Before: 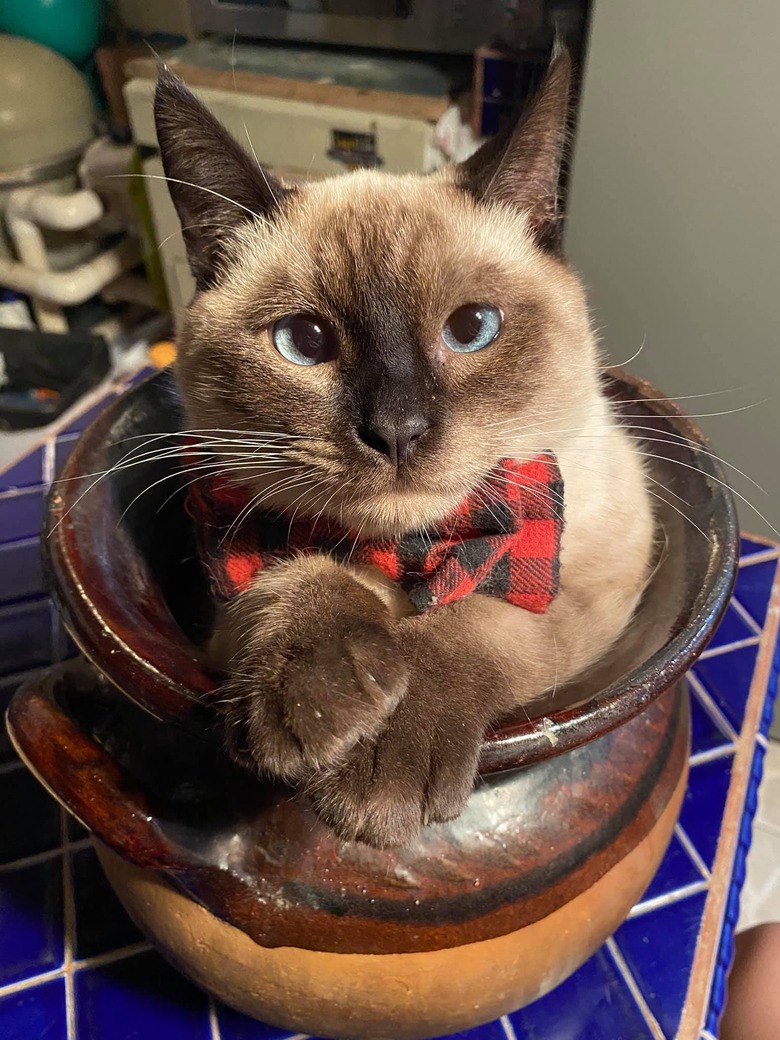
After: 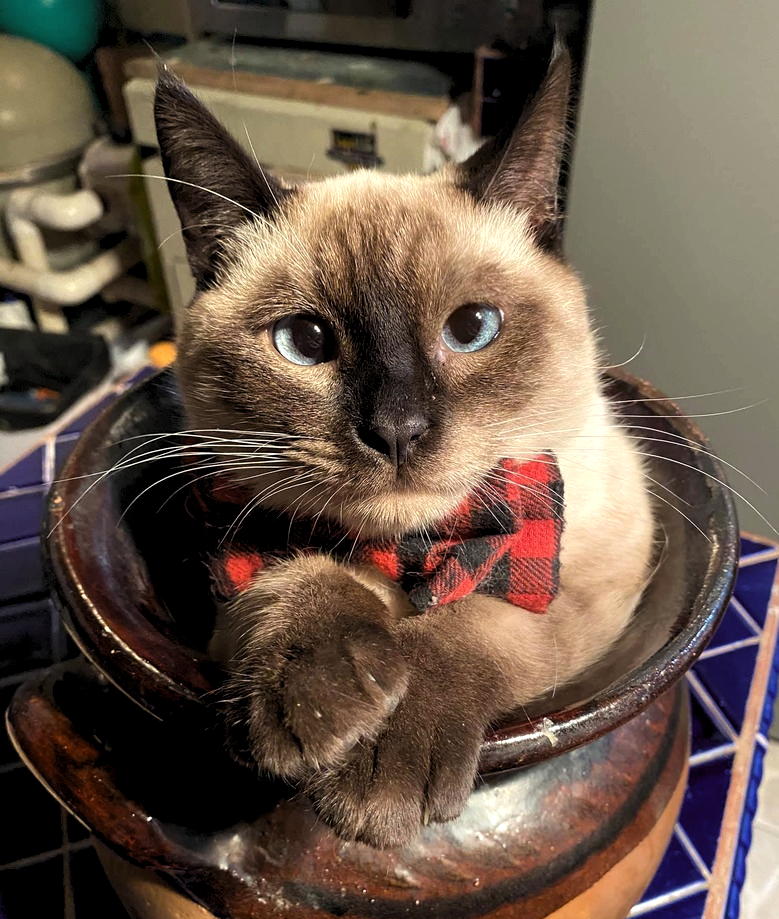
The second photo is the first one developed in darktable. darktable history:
crop and rotate: top 0%, bottom 11.562%
levels: levels [0.062, 0.494, 0.925]
